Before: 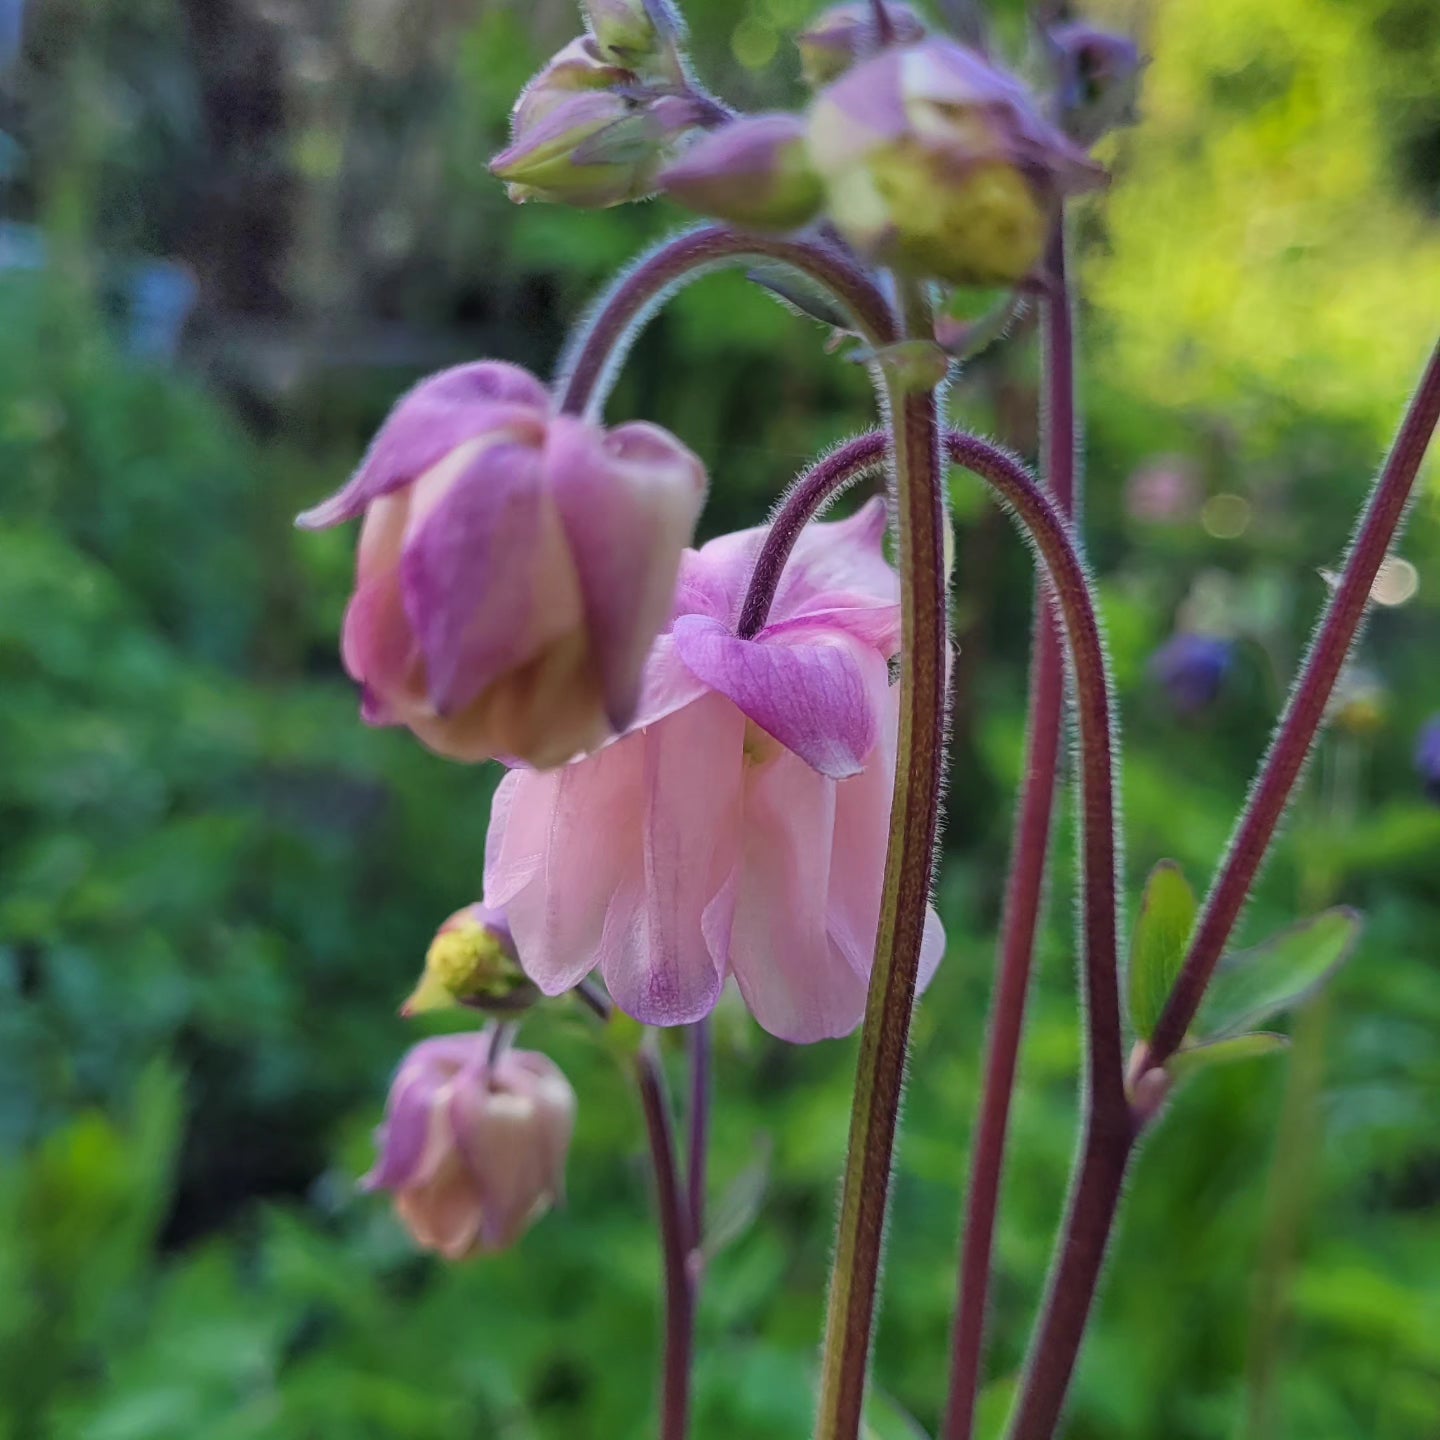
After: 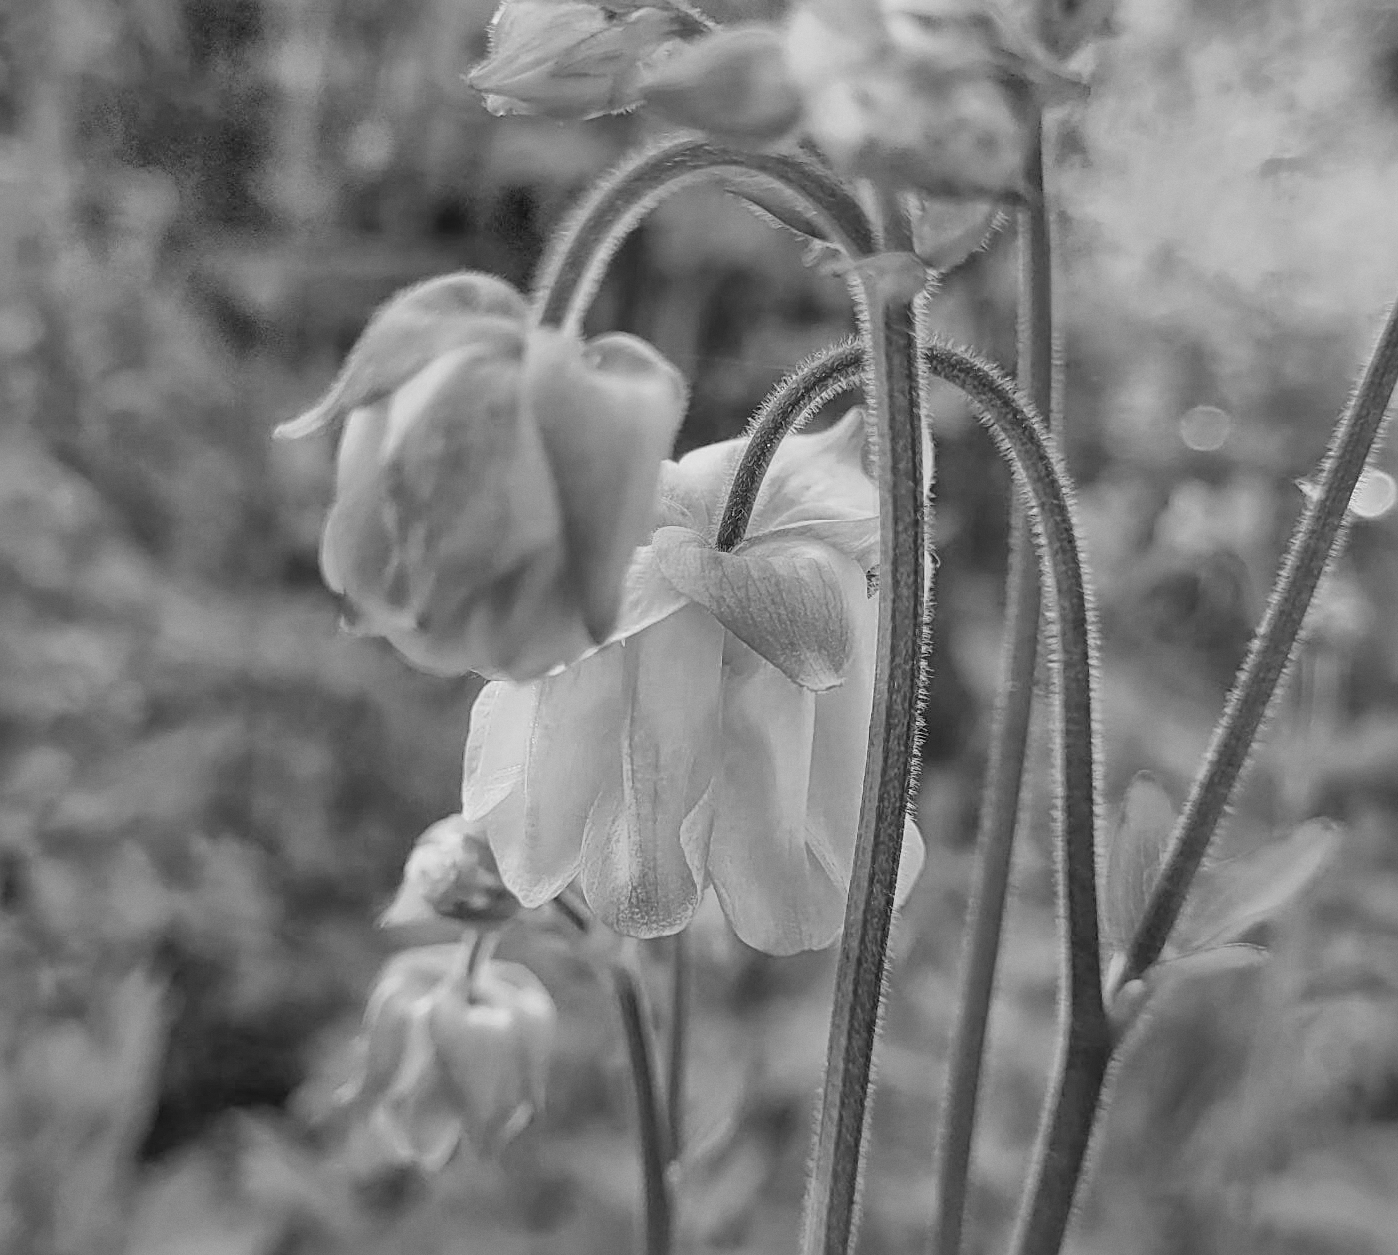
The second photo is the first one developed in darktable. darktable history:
global tonemap: drago (1, 100), detail 1
grain: coarseness 0.09 ISO, strength 10%
crop: left 1.507%, top 6.147%, right 1.379%, bottom 6.637%
monochrome: a 16.06, b 15.48, size 1
sharpen: on, module defaults
exposure: black level correction 0, exposure 1.45 EV, compensate exposure bias true, compensate highlight preservation false
